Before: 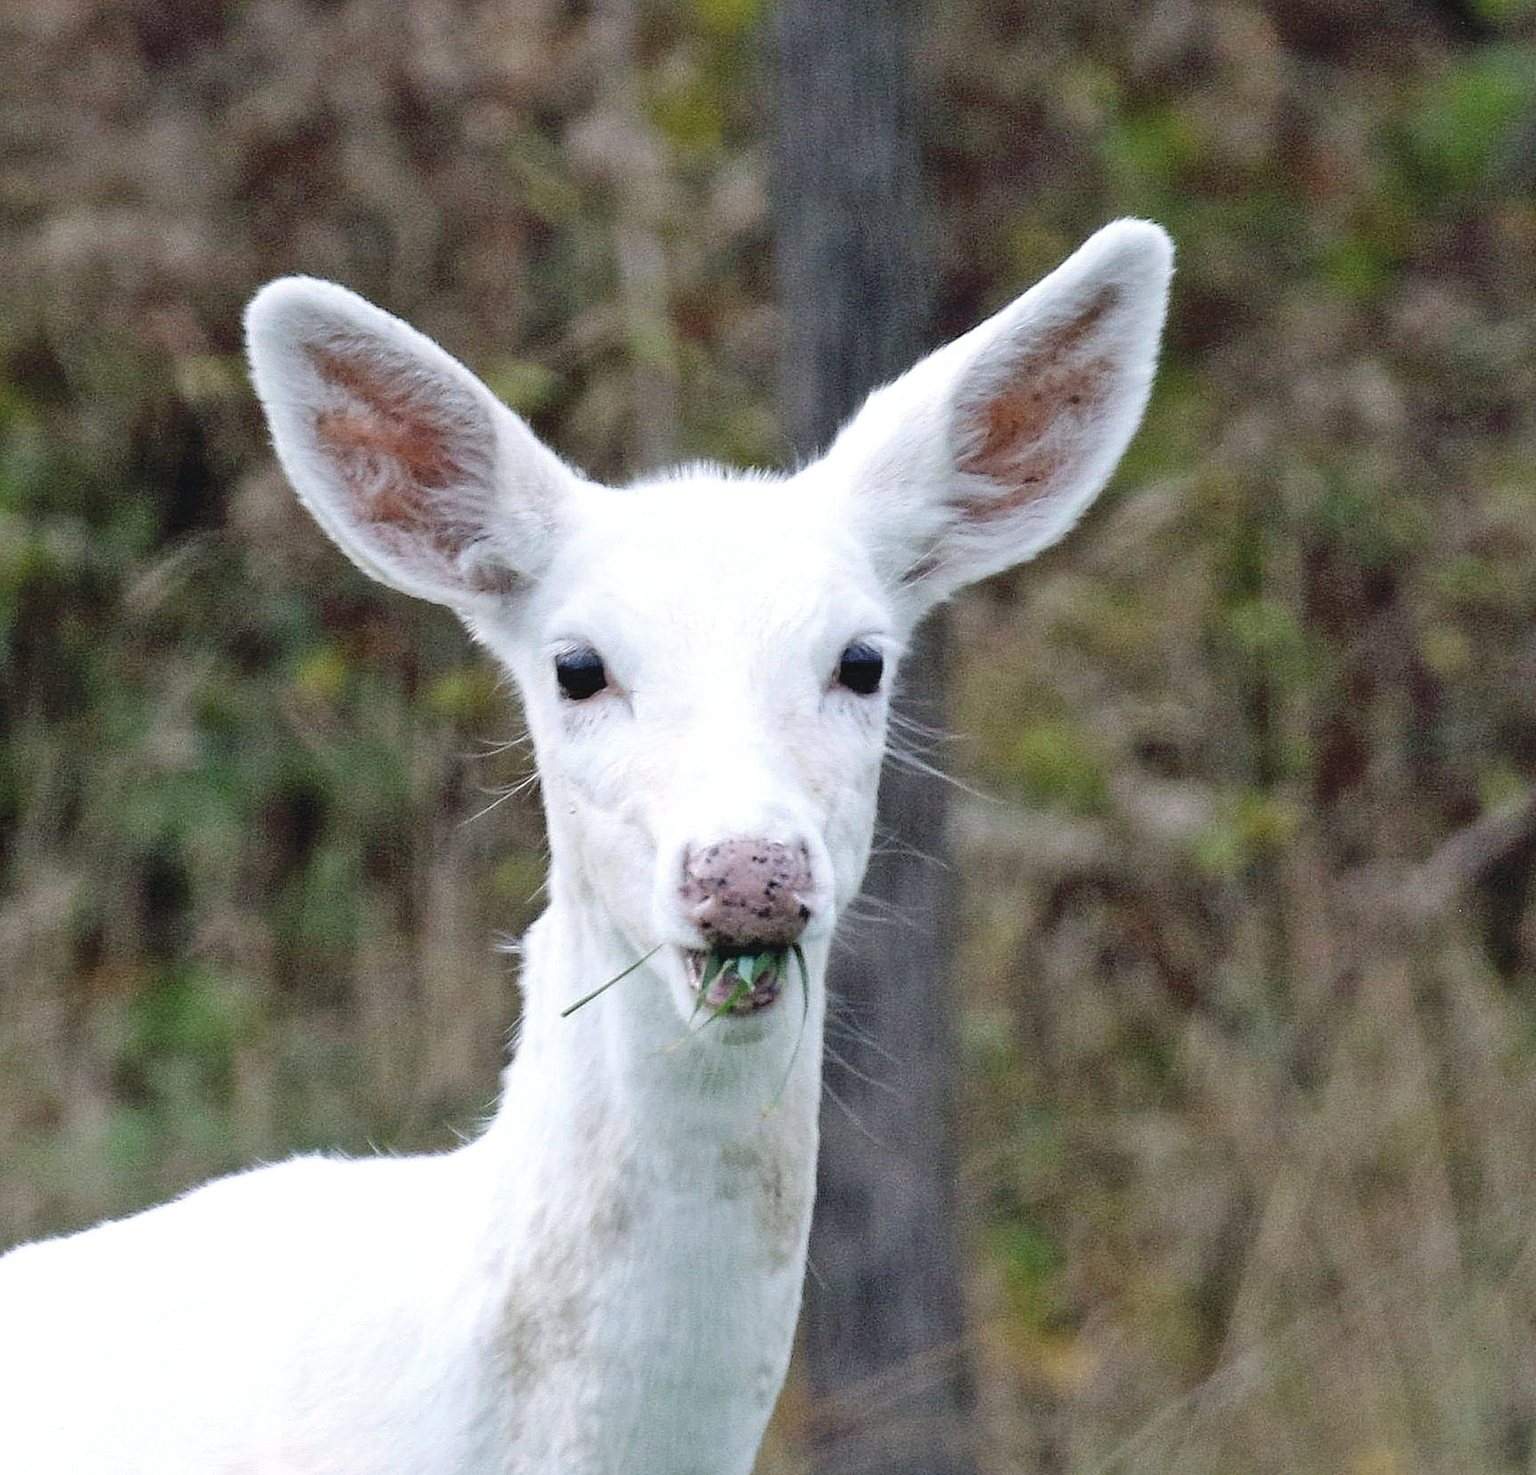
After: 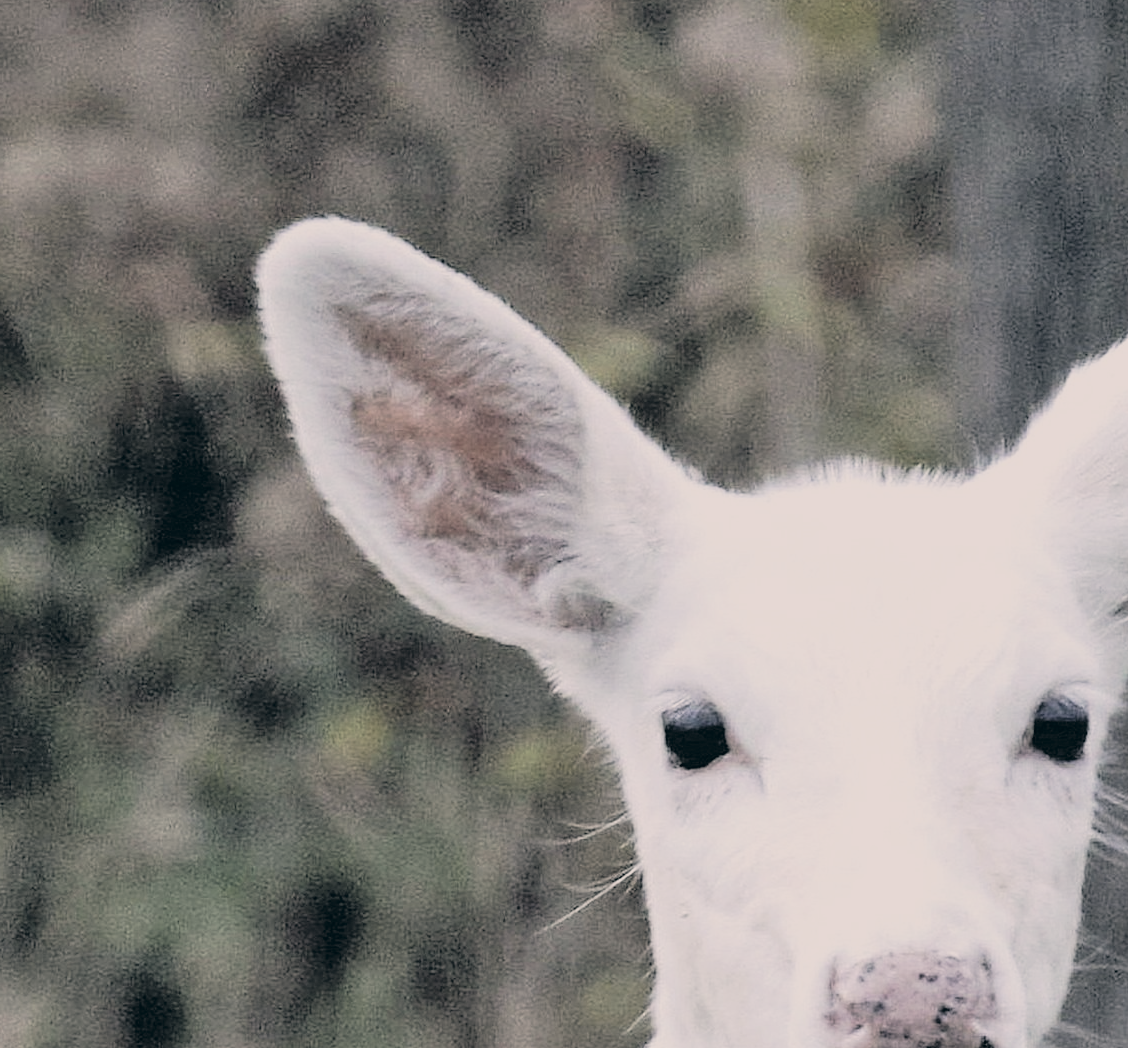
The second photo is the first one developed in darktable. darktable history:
filmic rgb: black relative exposure -7.15 EV, white relative exposure 5.34 EV, hardness 3.02, color science v4 (2020)
color correction: highlights a* 5.4, highlights b* 5.27, shadows a* -4.76, shadows b* -5.11
contrast brightness saturation: brightness 0.183, saturation -0.483
tone curve: curves: ch0 [(0, 0) (0.15, 0.17) (0.452, 0.437) (0.611, 0.588) (0.751, 0.749) (1, 1)]; ch1 [(0, 0) (0.325, 0.327) (0.412, 0.45) (0.453, 0.484) (0.5, 0.499) (0.541, 0.55) (0.617, 0.612) (0.695, 0.697) (1, 1)]; ch2 [(0, 0) (0.386, 0.397) (0.452, 0.459) (0.505, 0.498) (0.524, 0.547) (0.574, 0.566) (0.633, 0.641) (1, 1)], preserve colors none
crop and rotate: left 3.059%, top 7.422%, right 40.502%, bottom 37.974%
